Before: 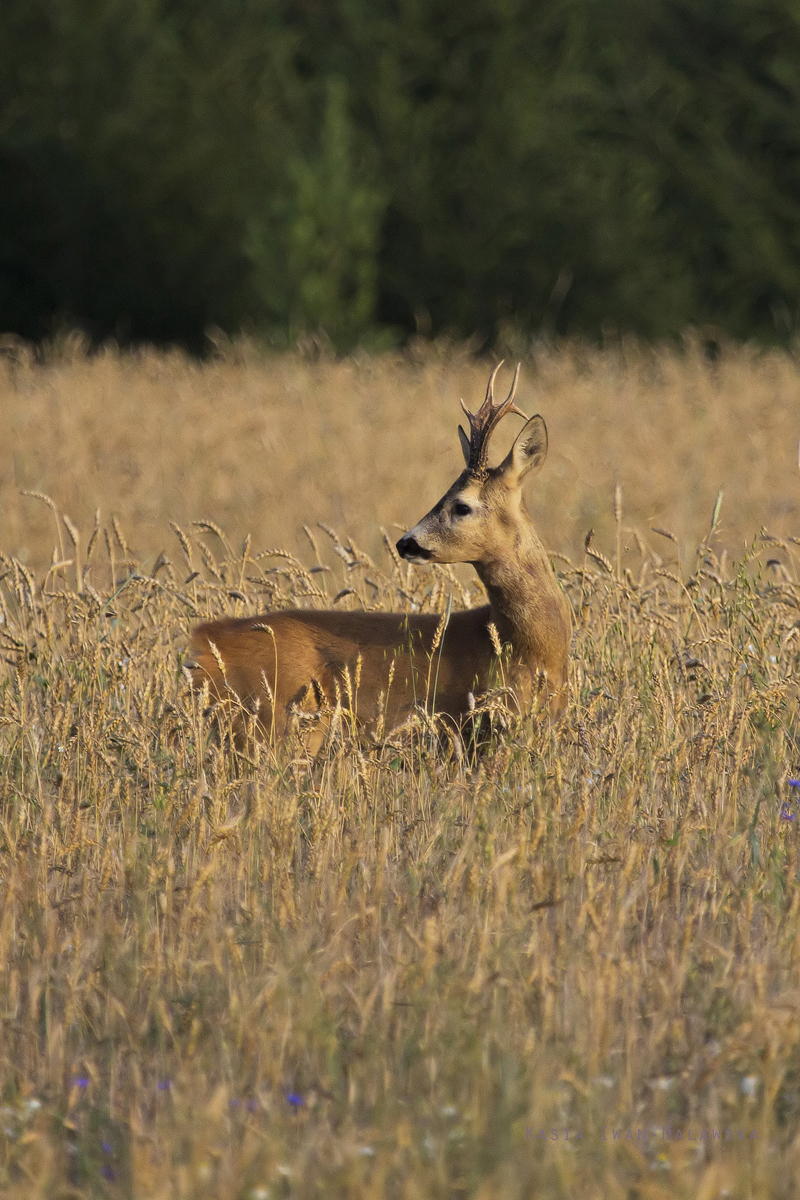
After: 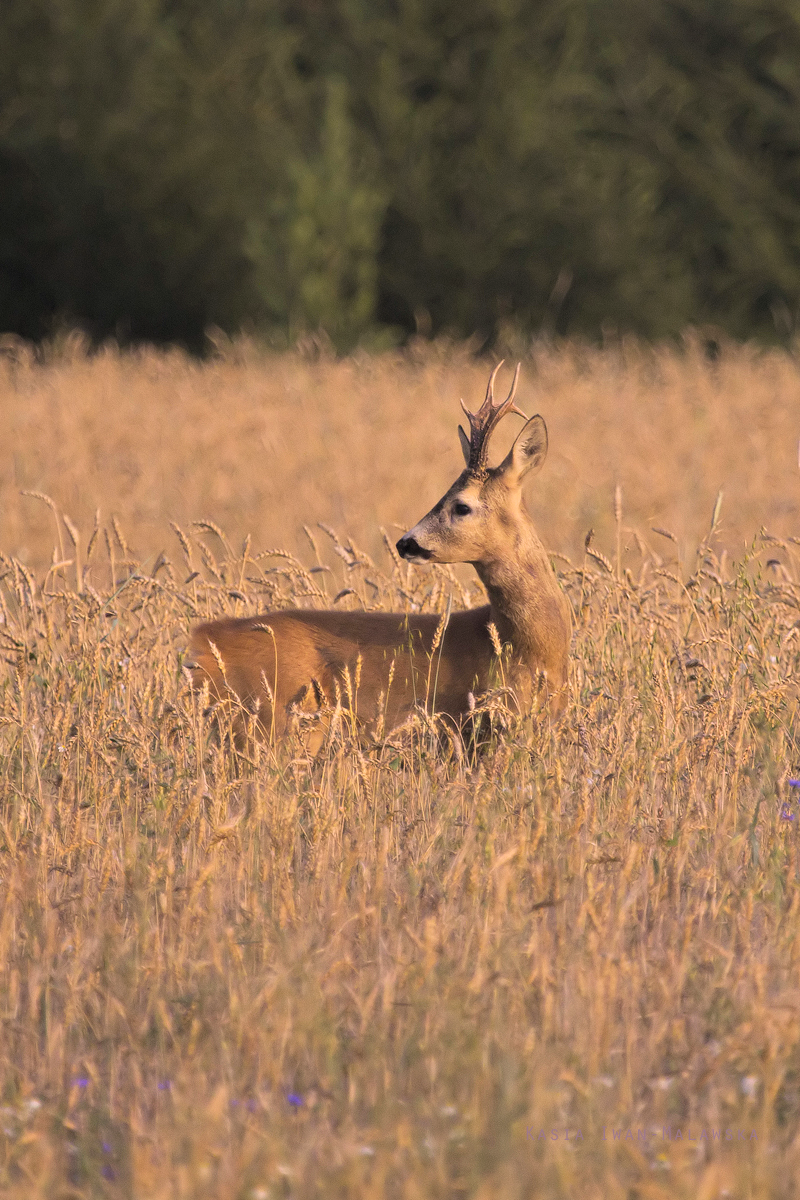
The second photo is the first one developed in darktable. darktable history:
contrast brightness saturation: brightness 0.131
color correction: highlights a* 14.7, highlights b* 4.78
